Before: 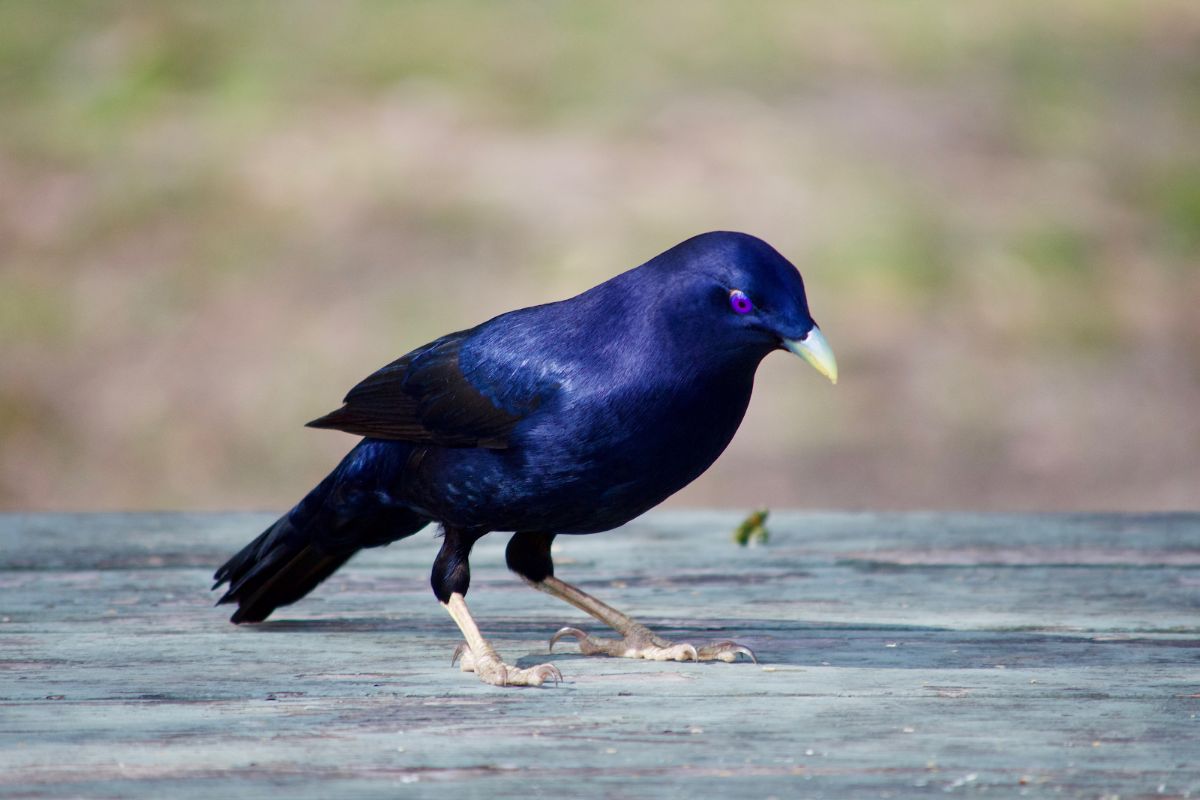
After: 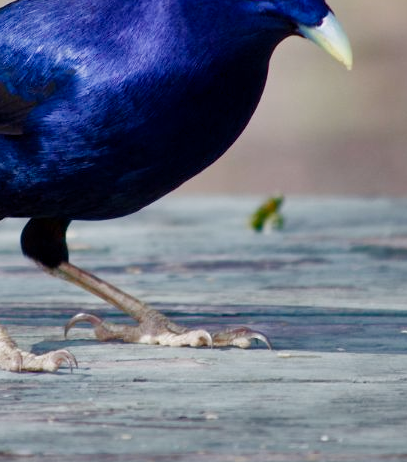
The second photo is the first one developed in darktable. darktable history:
crop: left 40.418%, top 39.3%, right 25.631%, bottom 2.871%
shadows and highlights: white point adjustment -3.56, highlights -63.56, soften with gaussian
color balance rgb: perceptual saturation grading › global saturation 0.233%, perceptual saturation grading › highlights -34.782%, perceptual saturation grading › mid-tones 14.969%, perceptual saturation grading › shadows 48.104%
